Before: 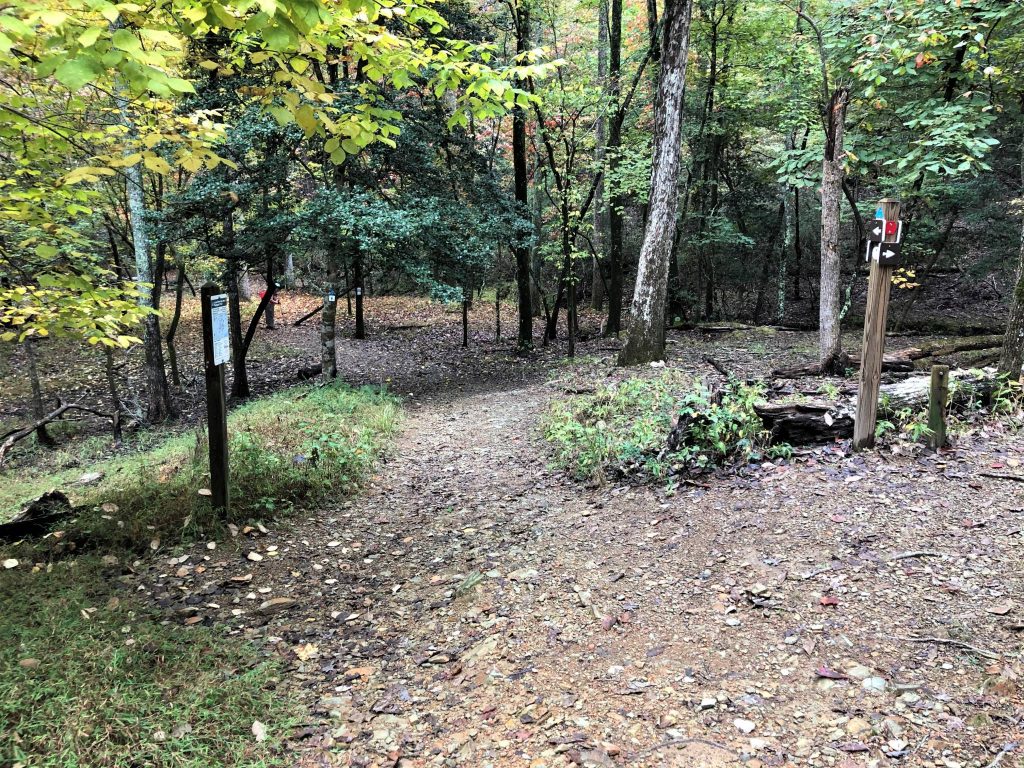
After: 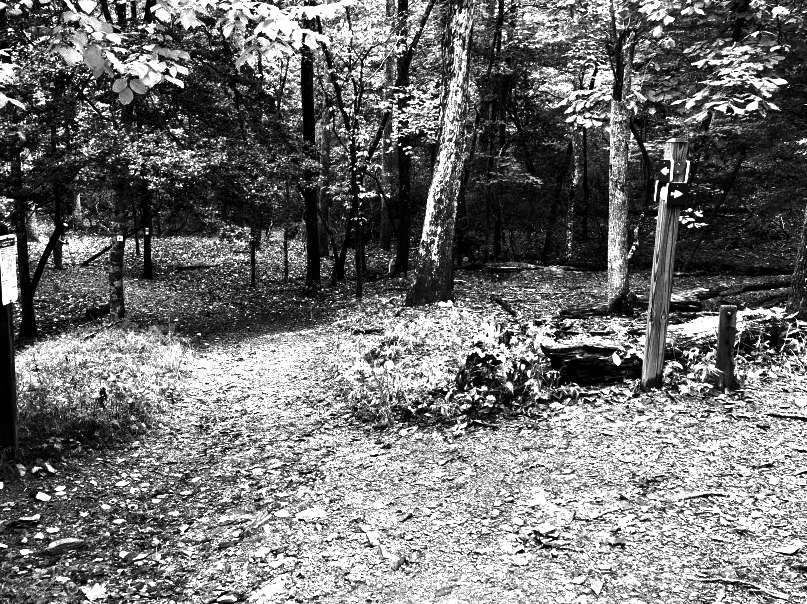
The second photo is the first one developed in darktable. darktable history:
contrast brightness saturation: contrast -0.03, brightness -0.59, saturation -1
exposure: black level correction 0, exposure 1 EV, compensate exposure bias true, compensate highlight preservation false
crop and rotate: left 20.74%, top 7.912%, right 0.375%, bottom 13.378%
